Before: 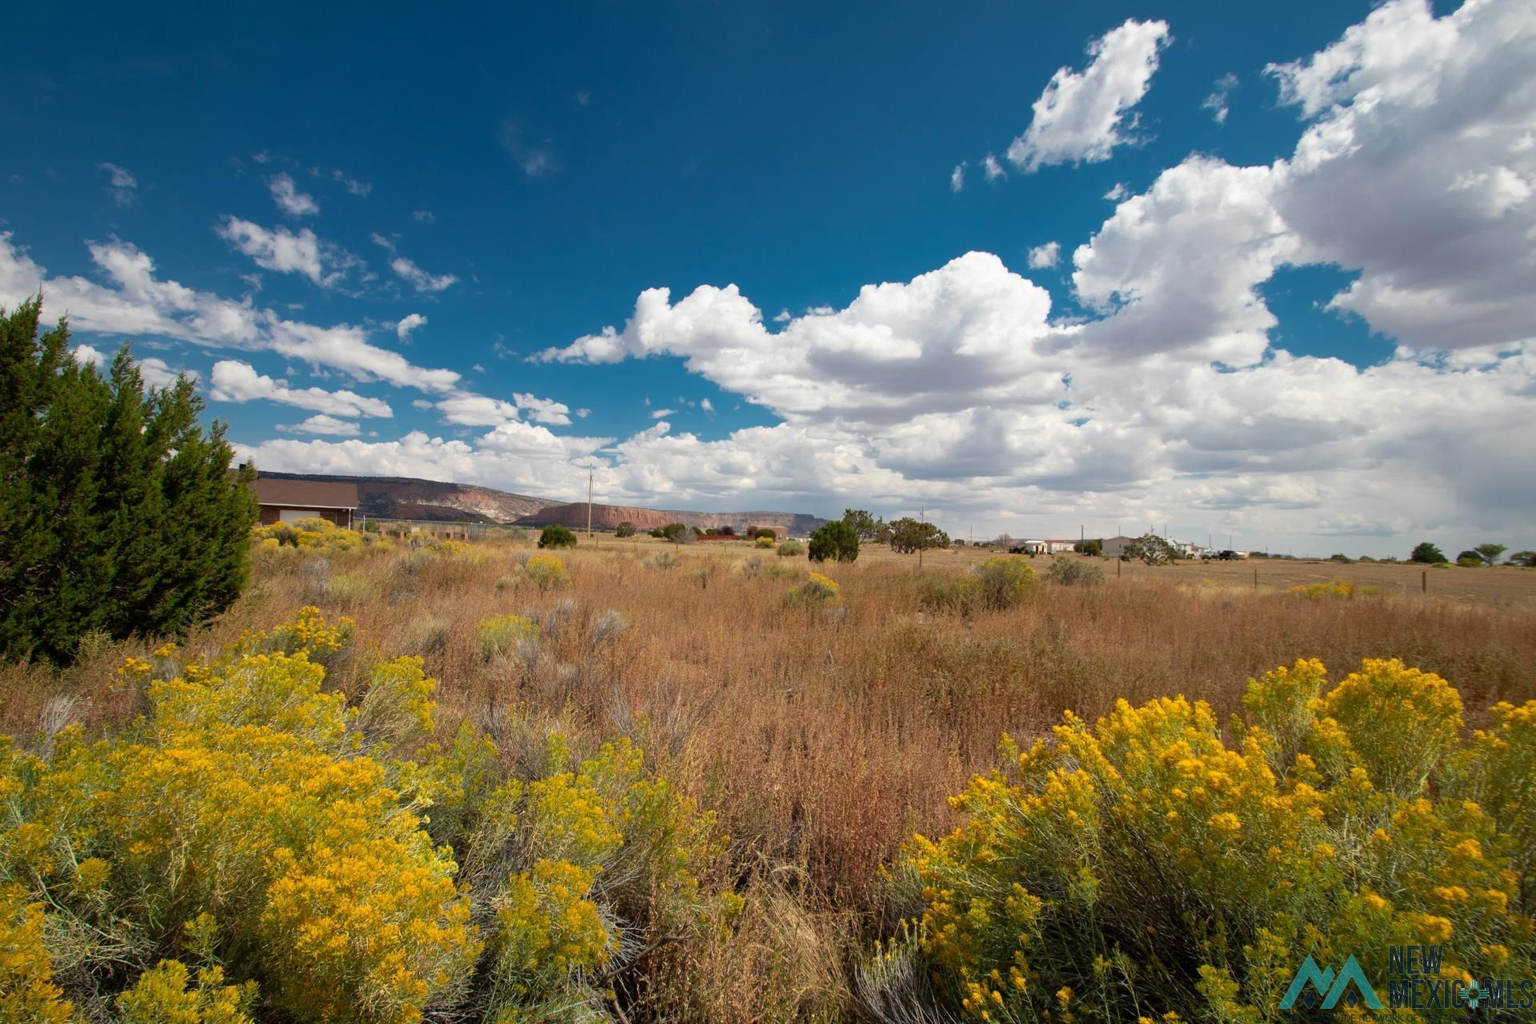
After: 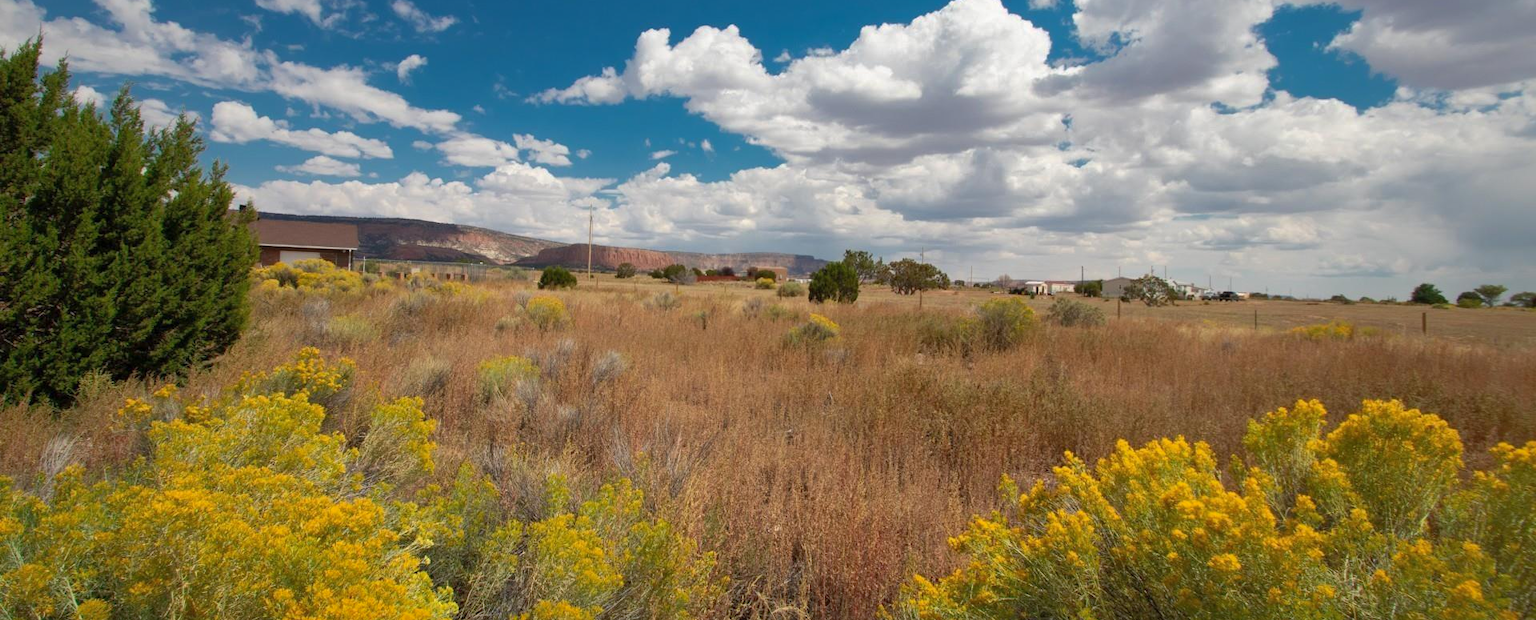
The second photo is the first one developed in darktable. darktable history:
crop and rotate: top 25.352%, bottom 13.972%
shadows and highlights: on, module defaults
